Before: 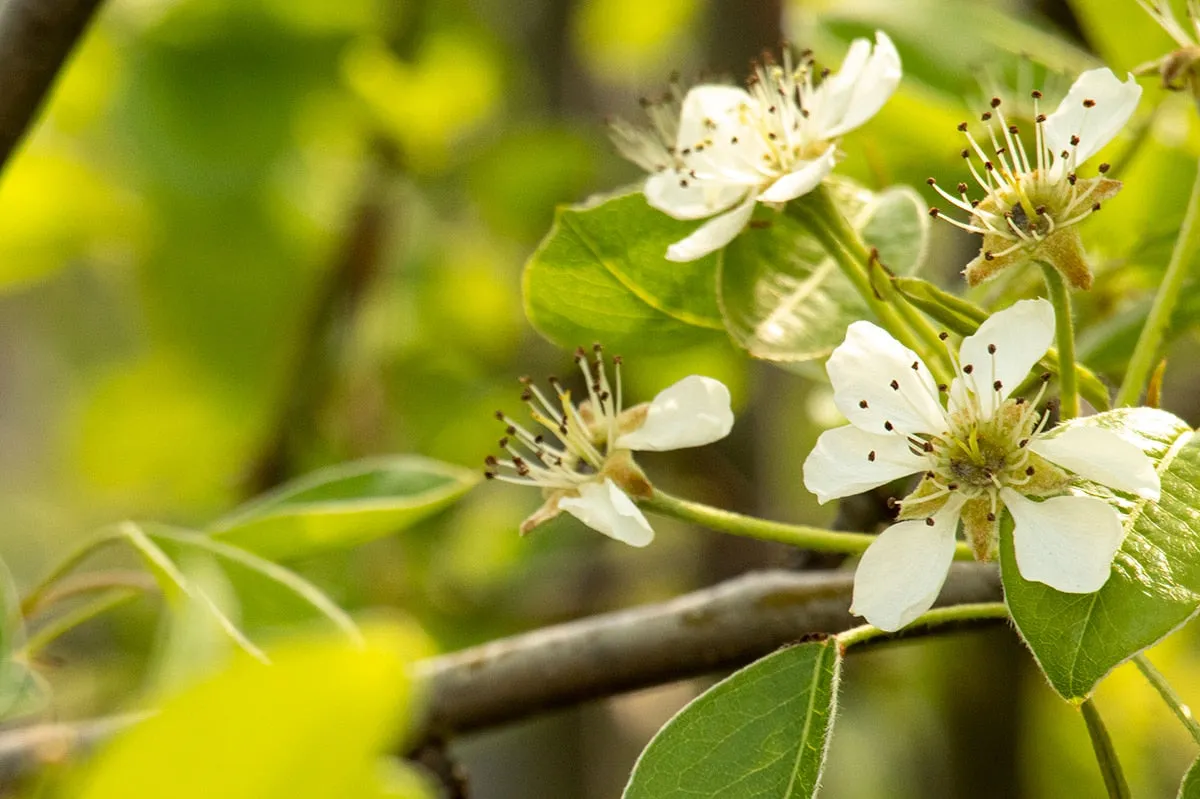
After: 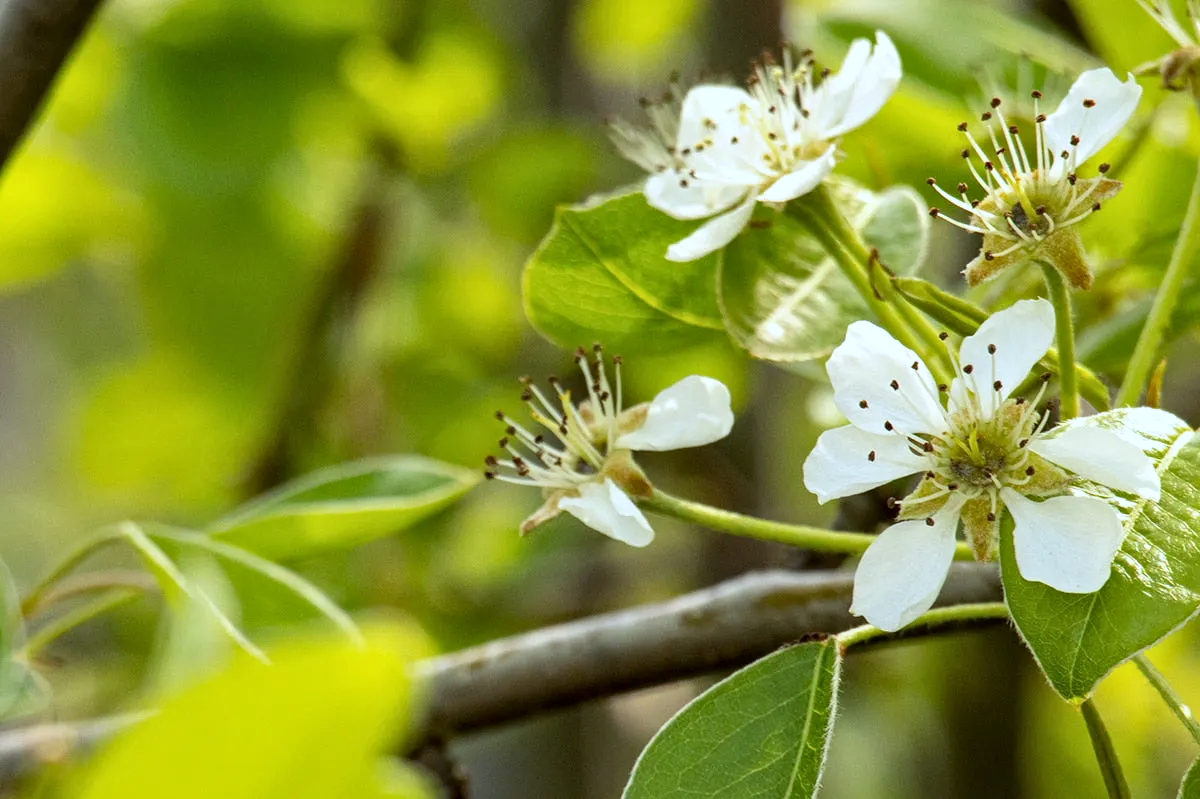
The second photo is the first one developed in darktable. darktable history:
white balance: red 0.926, green 1.003, blue 1.133
local contrast: mode bilateral grid, contrast 28, coarseness 16, detail 115%, midtone range 0.2
